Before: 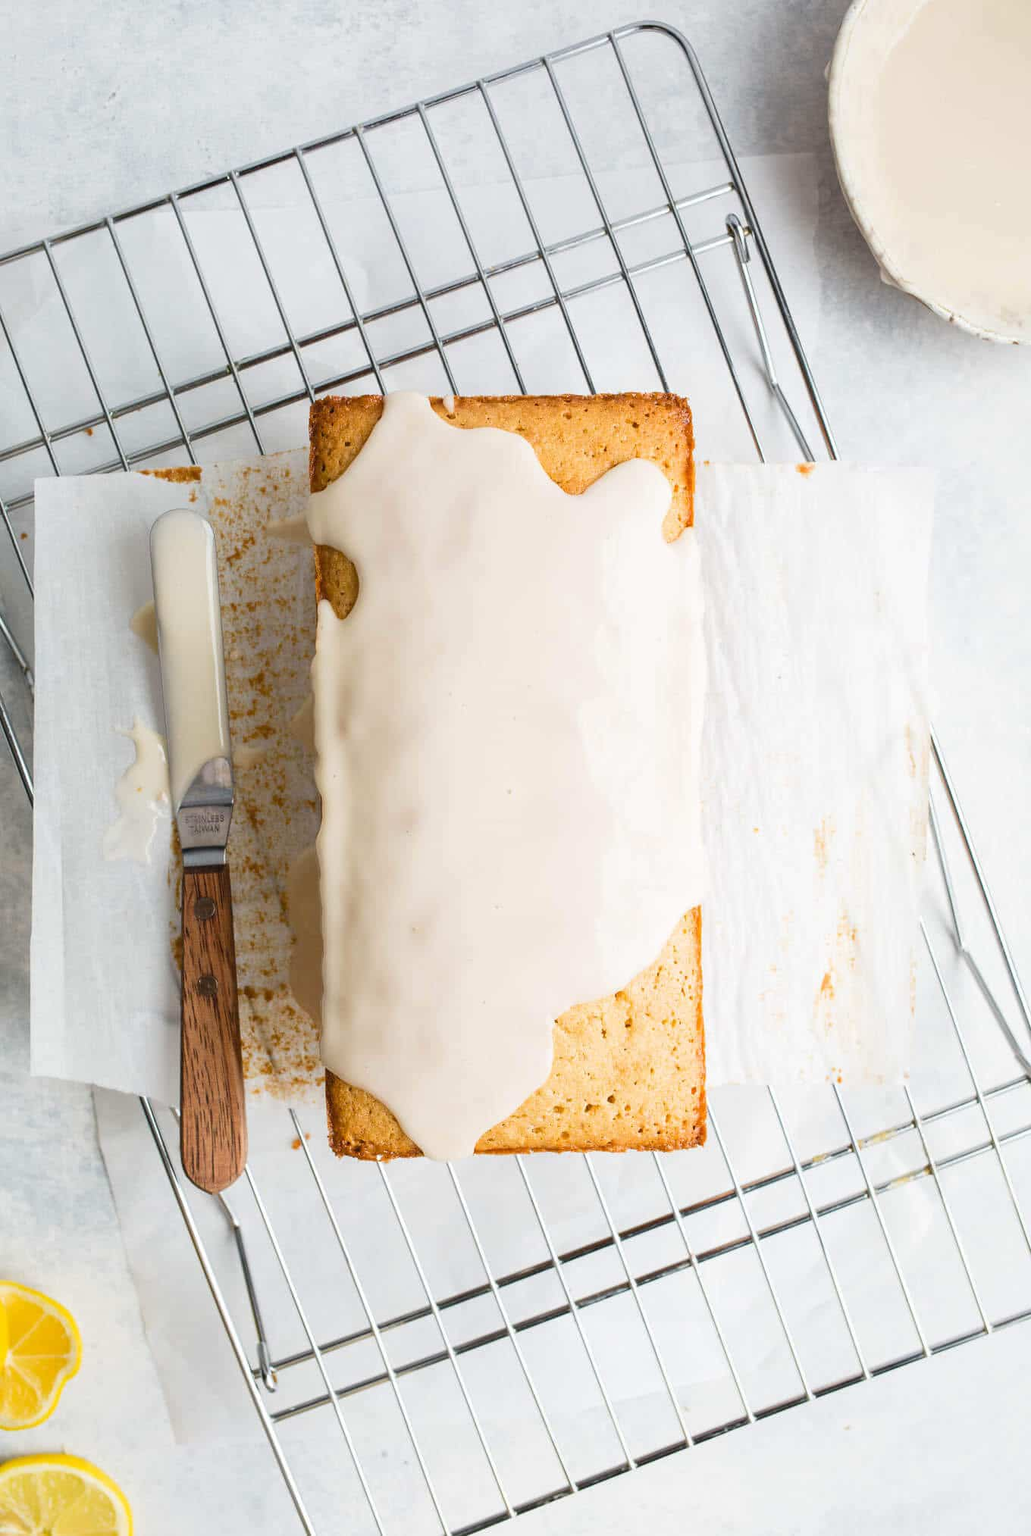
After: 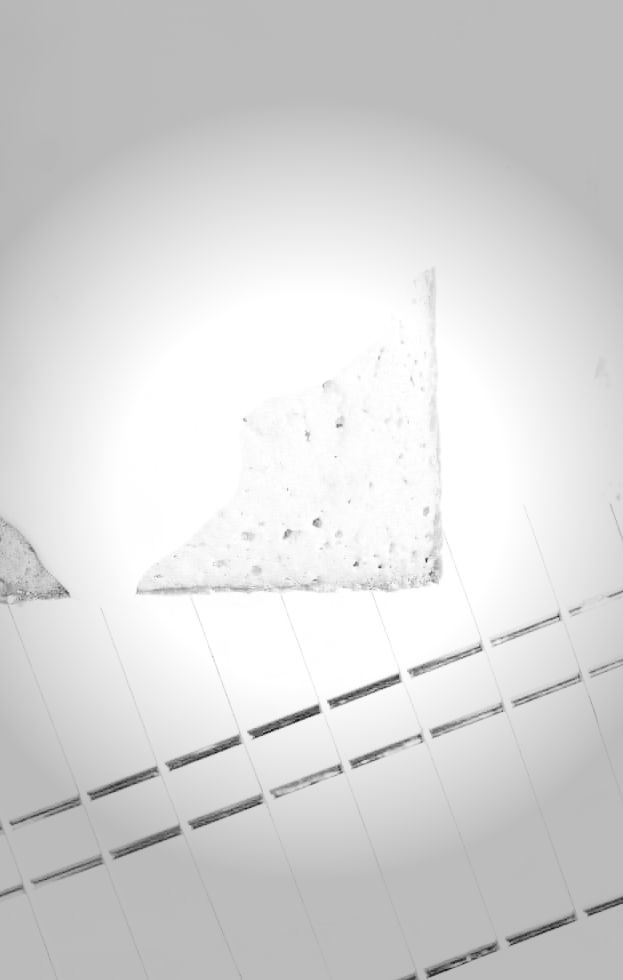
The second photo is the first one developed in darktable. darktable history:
crop: left 35.976%, top 45.819%, right 18.162%, bottom 5.807%
vignetting: fall-off start 40%, fall-off radius 40%
filmic rgb: black relative exposure -5 EV, hardness 2.88, contrast 1.3, highlights saturation mix -30%
exposure: black level correction 0.001, exposure 1.84 EV, compensate highlight preservation false
white balance: emerald 1
monochrome: on, module defaults
